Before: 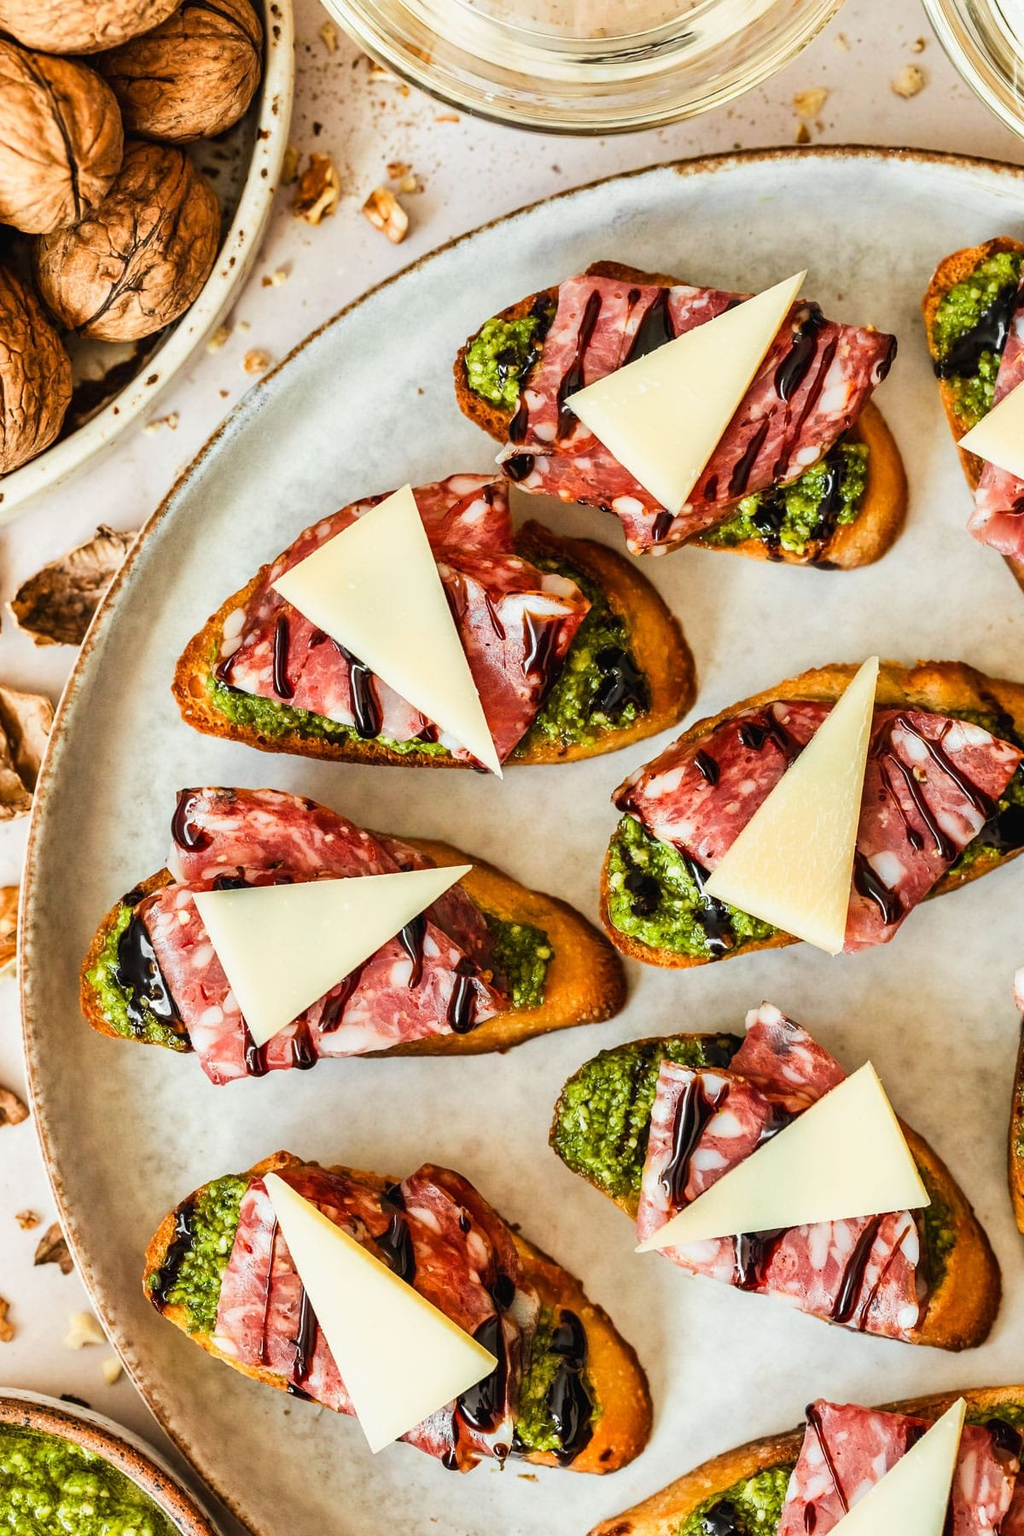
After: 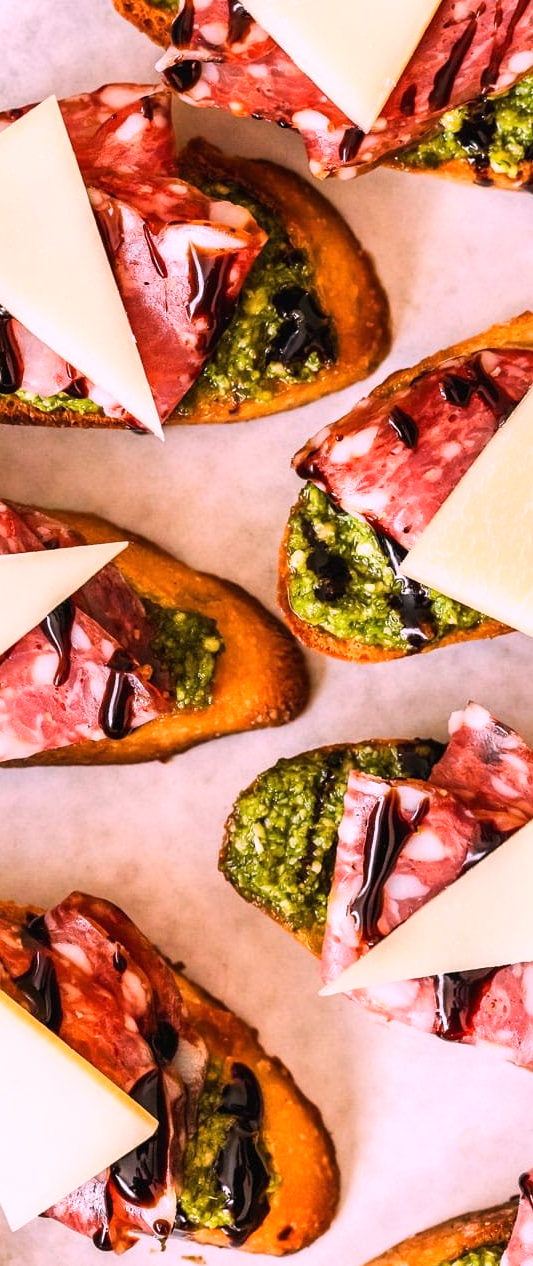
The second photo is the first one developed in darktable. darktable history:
crop: left 35.432%, top 26.233%, right 20.145%, bottom 3.432%
white balance: red 1.188, blue 1.11
